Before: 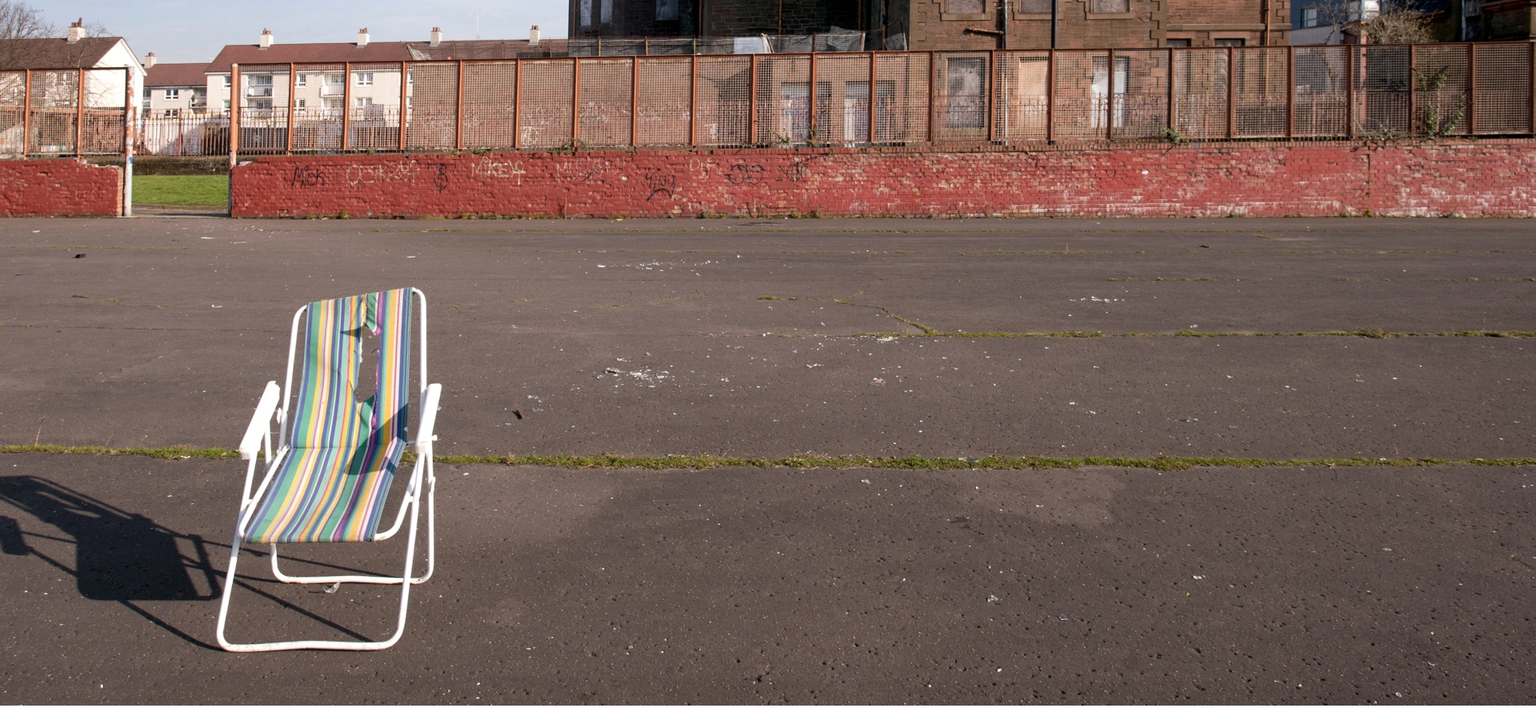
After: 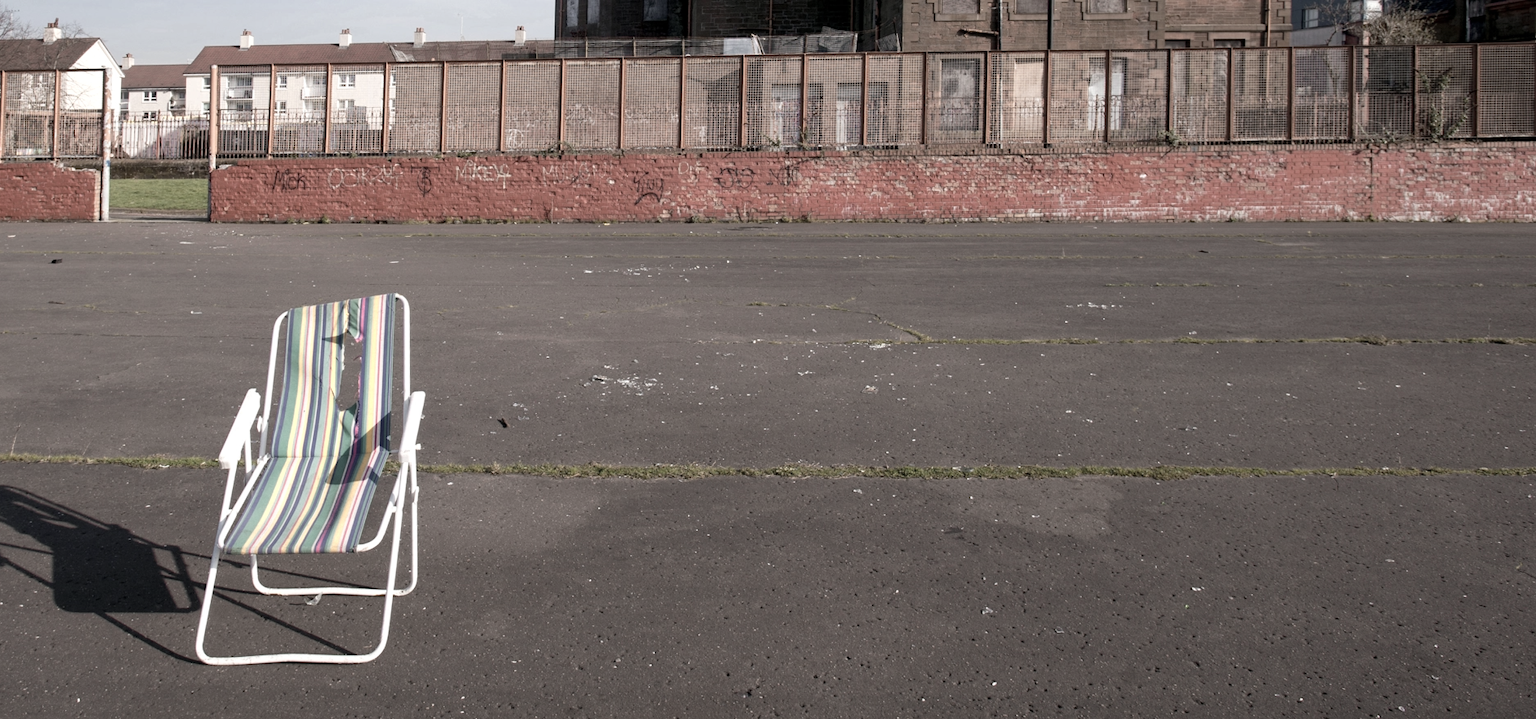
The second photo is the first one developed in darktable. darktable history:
color zones: curves: ch0 [(0, 0.6) (0.129, 0.585) (0.193, 0.596) (0.429, 0.5) (0.571, 0.5) (0.714, 0.5) (0.857, 0.5) (1, 0.6)]; ch1 [(0, 0.453) (0.112, 0.245) (0.213, 0.252) (0.429, 0.233) (0.571, 0.231) (0.683, 0.242) (0.857, 0.296) (1, 0.453)]
crop: left 1.652%, right 0.278%, bottom 1.89%
